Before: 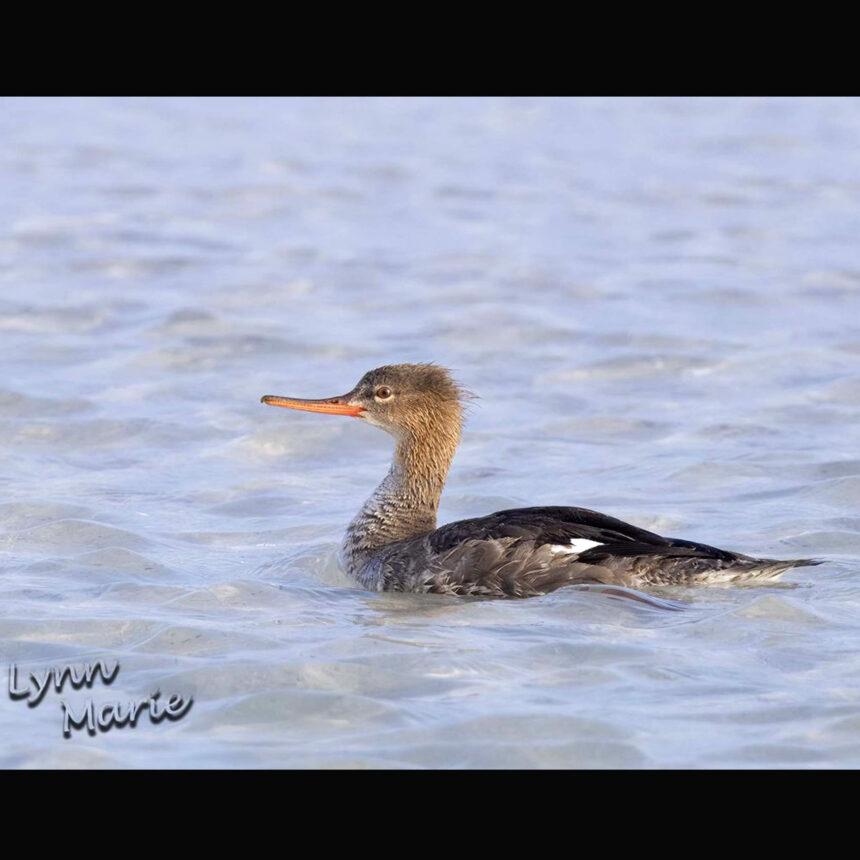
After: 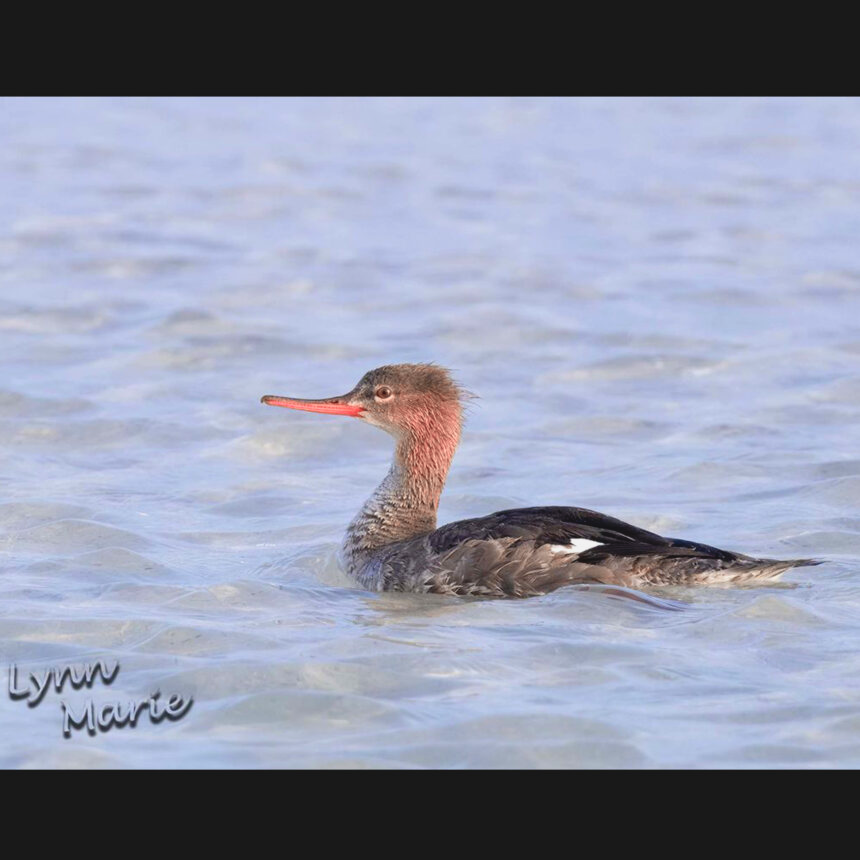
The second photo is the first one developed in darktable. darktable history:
contrast brightness saturation: contrast -0.103, brightness 0.045, saturation 0.083
color correction: highlights b* 0.021
color zones: curves: ch2 [(0, 0.5) (0.084, 0.497) (0.323, 0.335) (0.4, 0.497) (1, 0.5)], mix 100.12%
local contrast: mode bilateral grid, contrast 15, coarseness 35, detail 105%, midtone range 0.2
